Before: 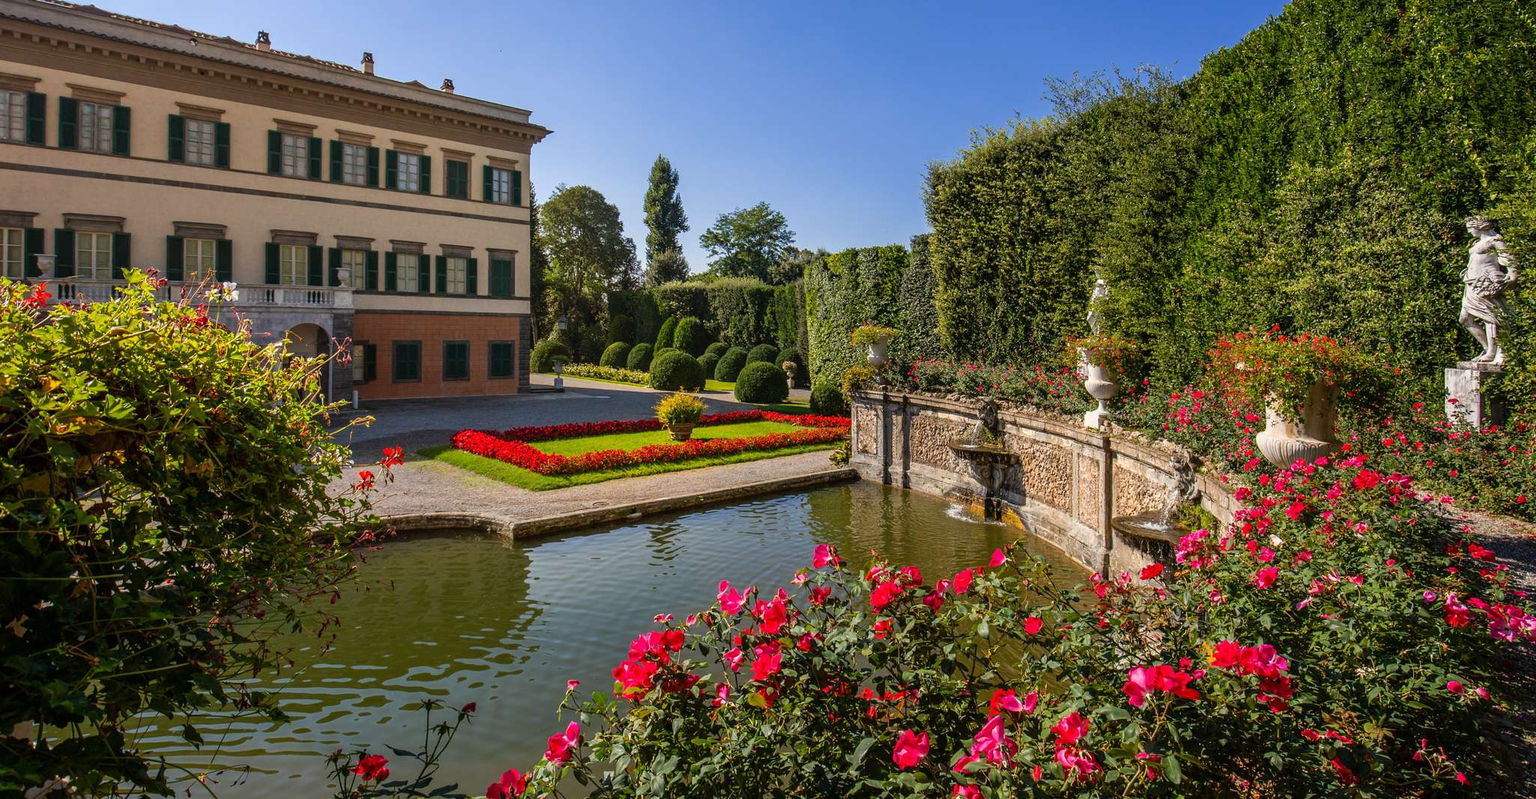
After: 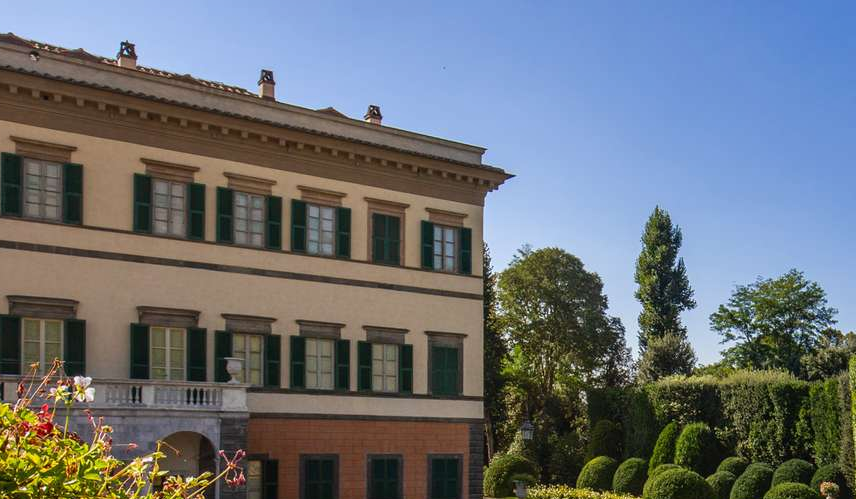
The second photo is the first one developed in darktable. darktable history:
shadows and highlights: shadows 22.49, highlights -49.09, soften with gaussian
crop and rotate: left 10.934%, top 0.068%, right 47.3%, bottom 53.061%
